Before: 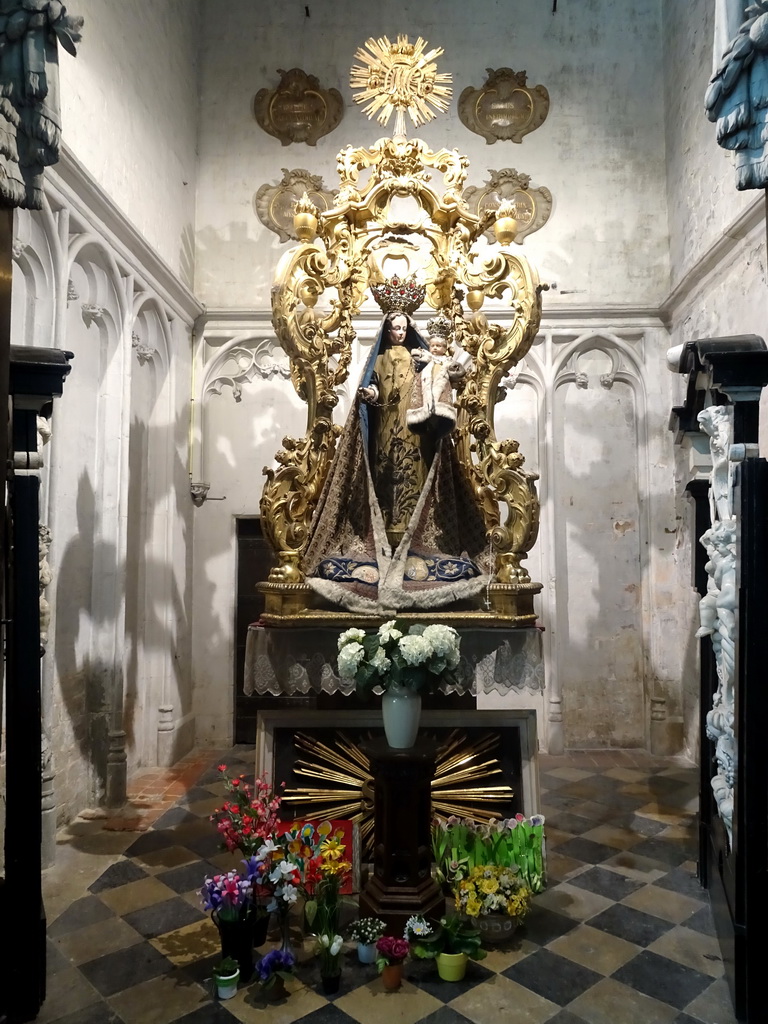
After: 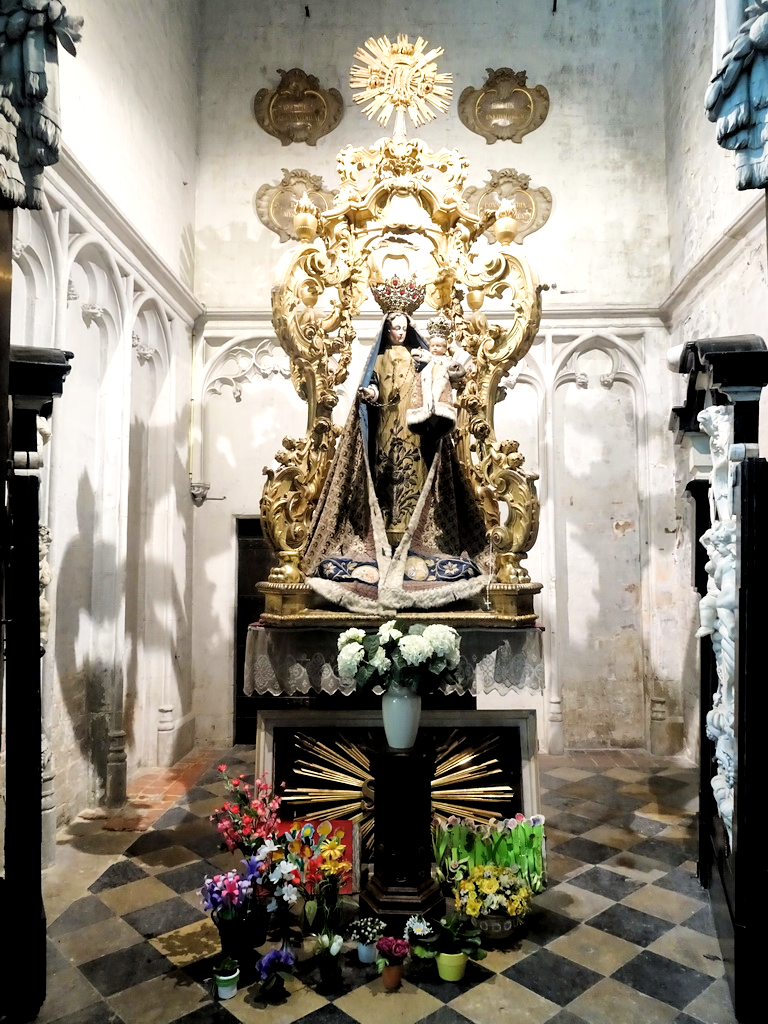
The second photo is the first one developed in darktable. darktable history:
exposure: black level correction 0, exposure 1 EV, compensate exposure bias true, compensate highlight preservation false
filmic rgb: black relative exposure -7.71 EV, white relative exposure 4.35 EV, target black luminance 0%, hardness 3.76, latitude 50.66%, contrast 1.072, highlights saturation mix 9.74%, shadows ↔ highlights balance -0.275%, add noise in highlights 0.002, preserve chrominance max RGB, color science v3 (2019), use custom middle-gray values true, contrast in highlights soft
local contrast: mode bilateral grid, contrast 21, coarseness 49, detail 138%, midtone range 0.2
